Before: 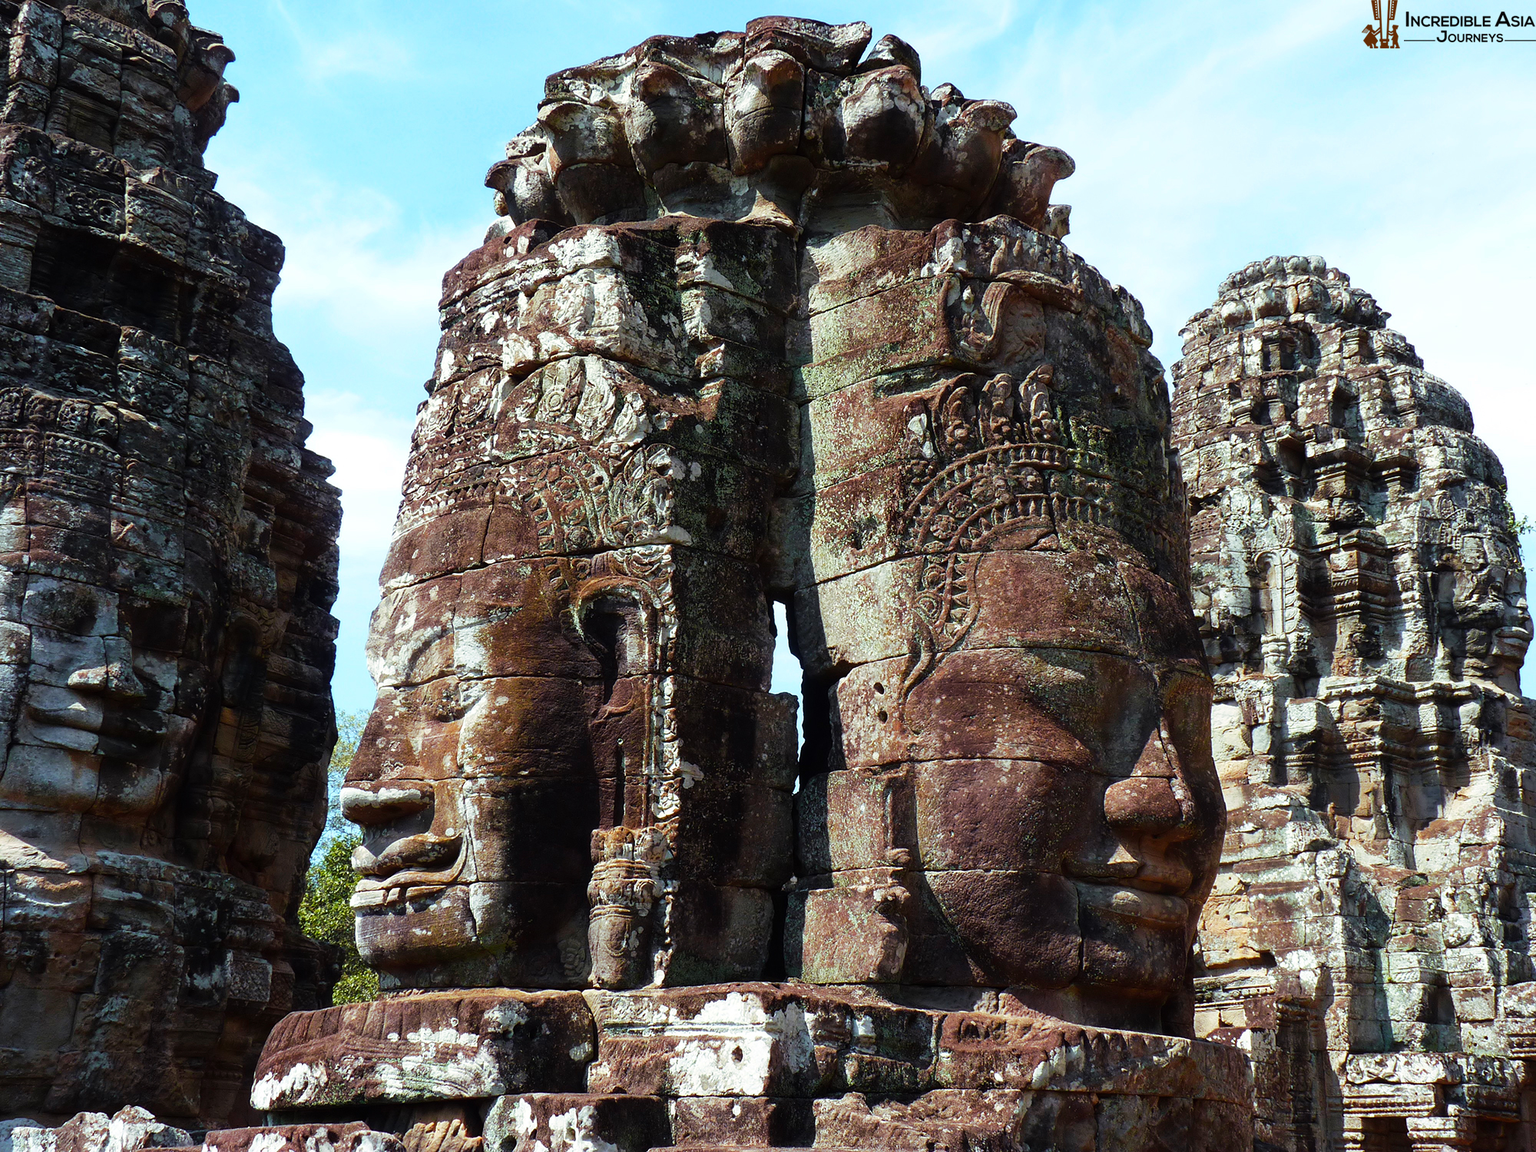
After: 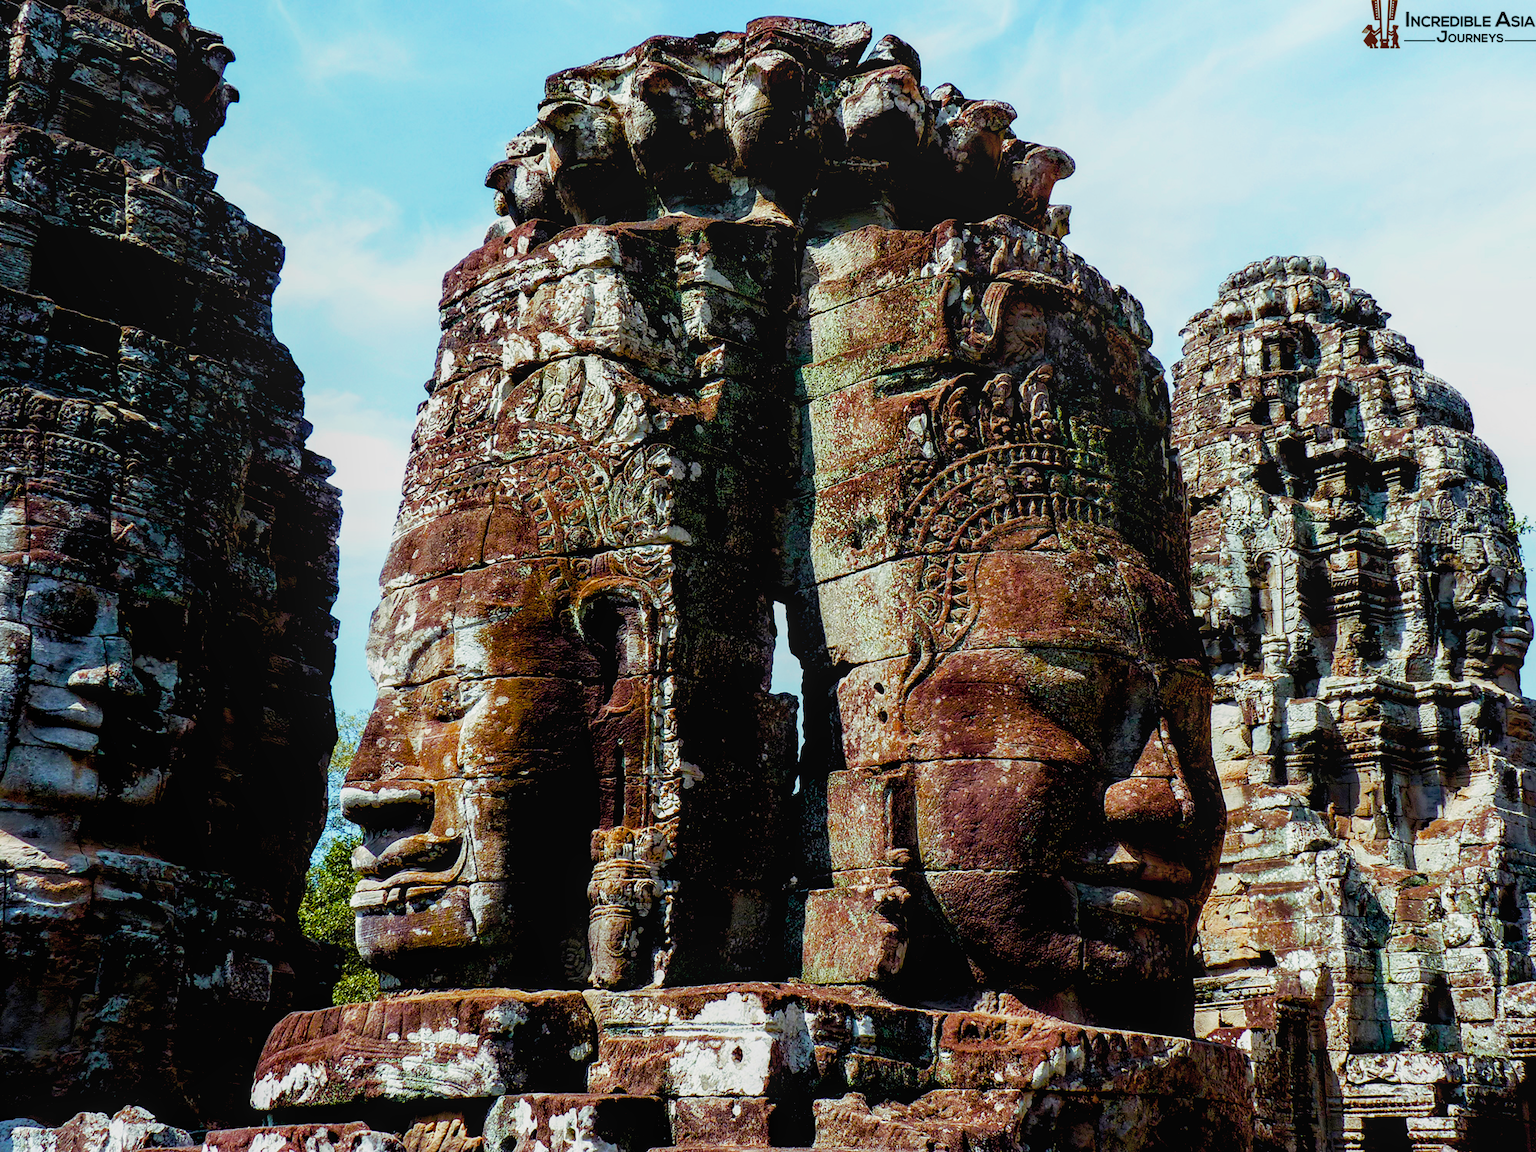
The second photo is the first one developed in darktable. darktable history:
contrast brightness saturation: contrast 0.05, brightness 0.06, saturation 0.01
local contrast: detail 117%
exposure: exposure -0.36 EV, compensate highlight preservation false
color balance rgb: shadows lift › luminance -9.41%, highlights gain › luminance 17.6%, global offset › luminance -1.45%, perceptual saturation grading › highlights -17.77%, perceptual saturation grading › mid-tones 33.1%, perceptual saturation grading › shadows 50.52%, global vibrance 24.22%
